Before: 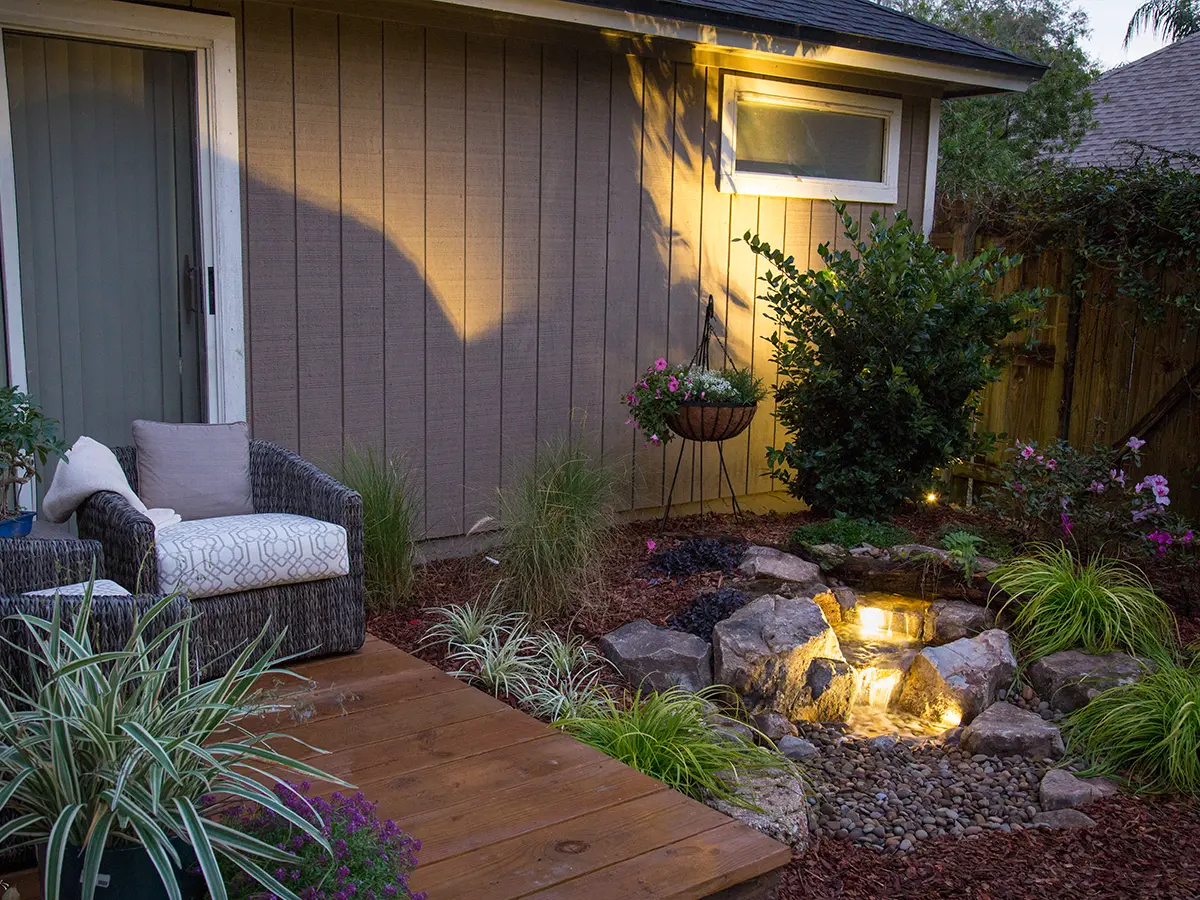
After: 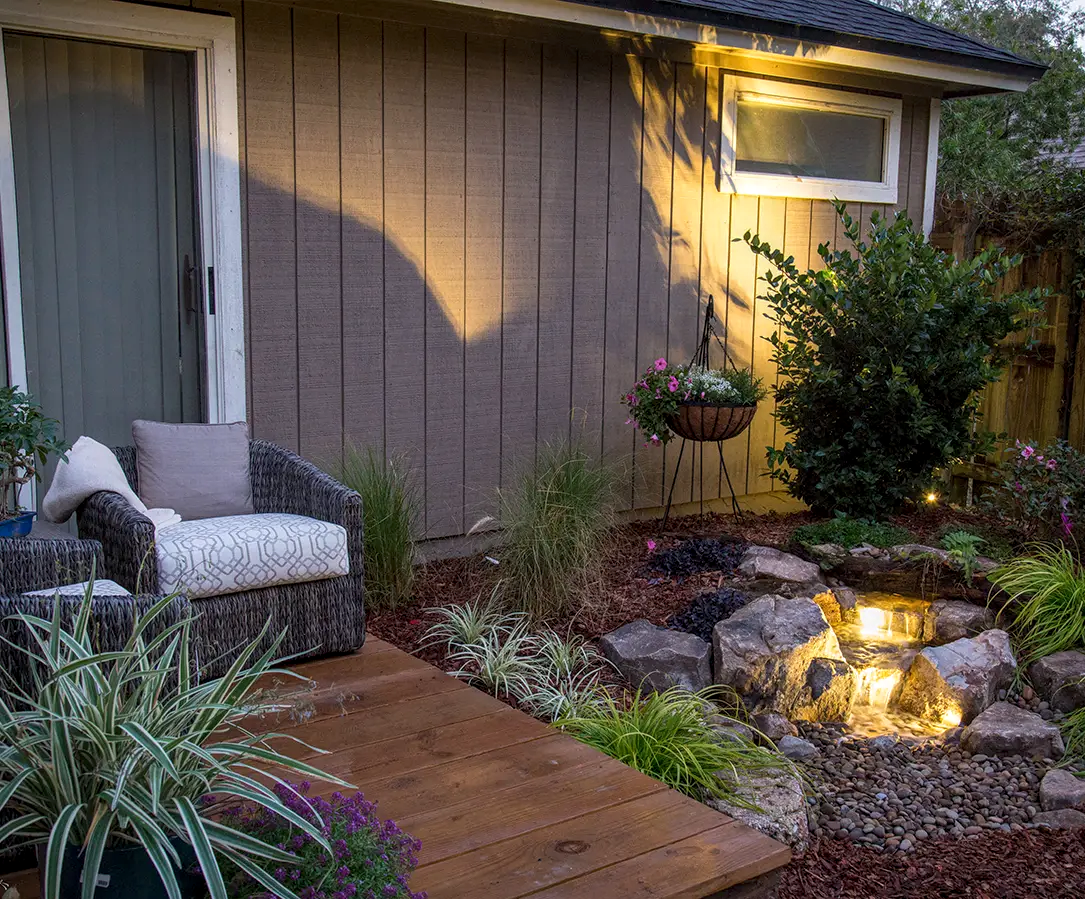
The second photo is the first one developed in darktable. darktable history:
crop: right 9.509%, bottom 0.031%
local contrast: on, module defaults
